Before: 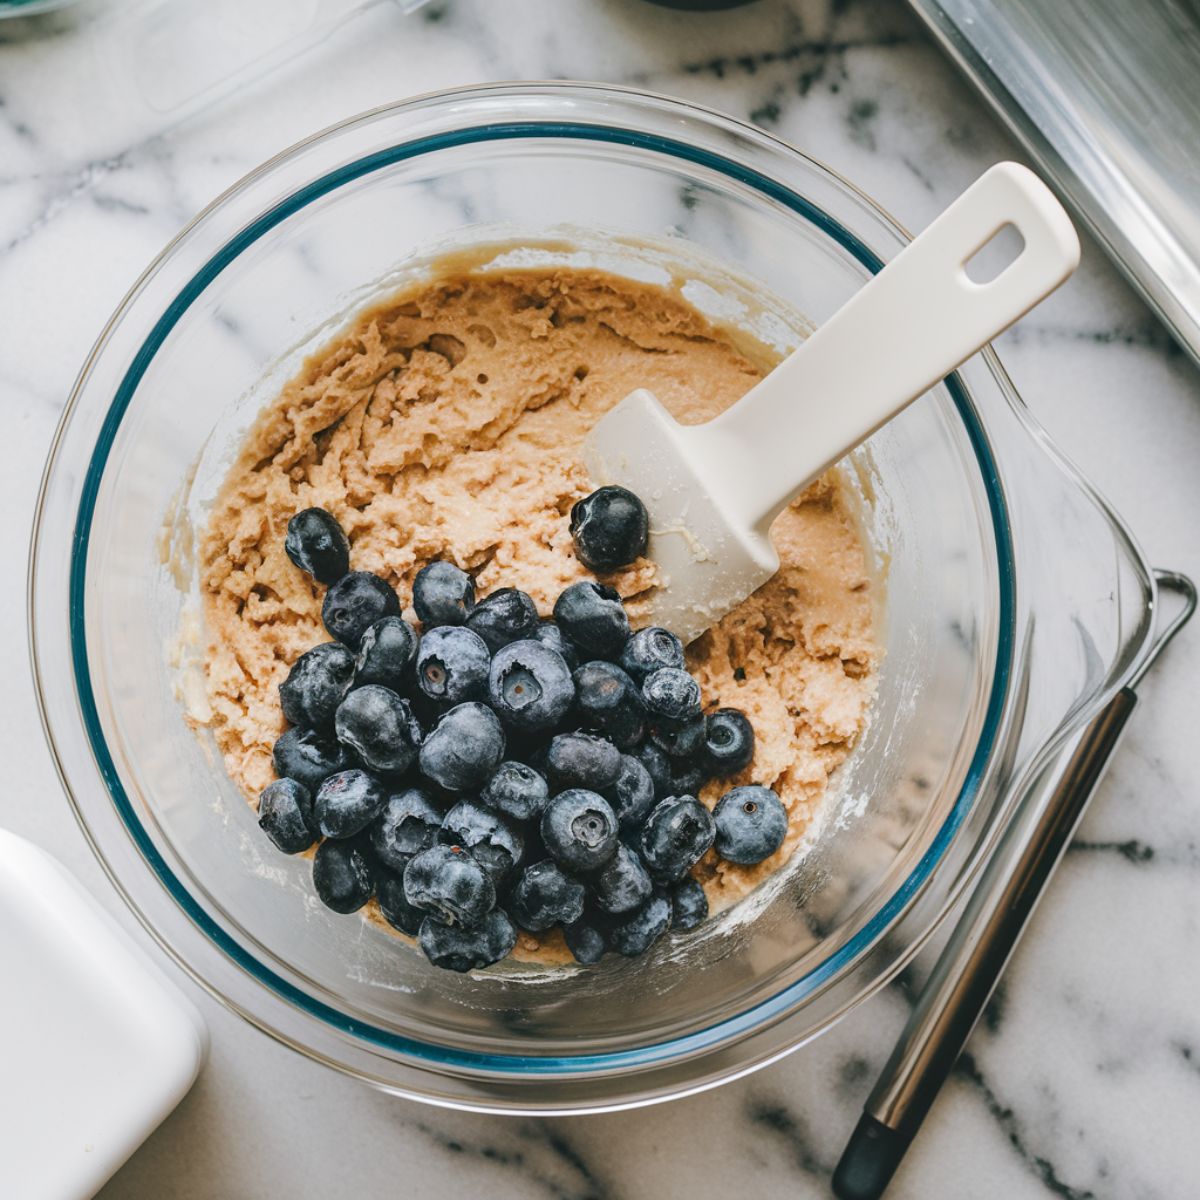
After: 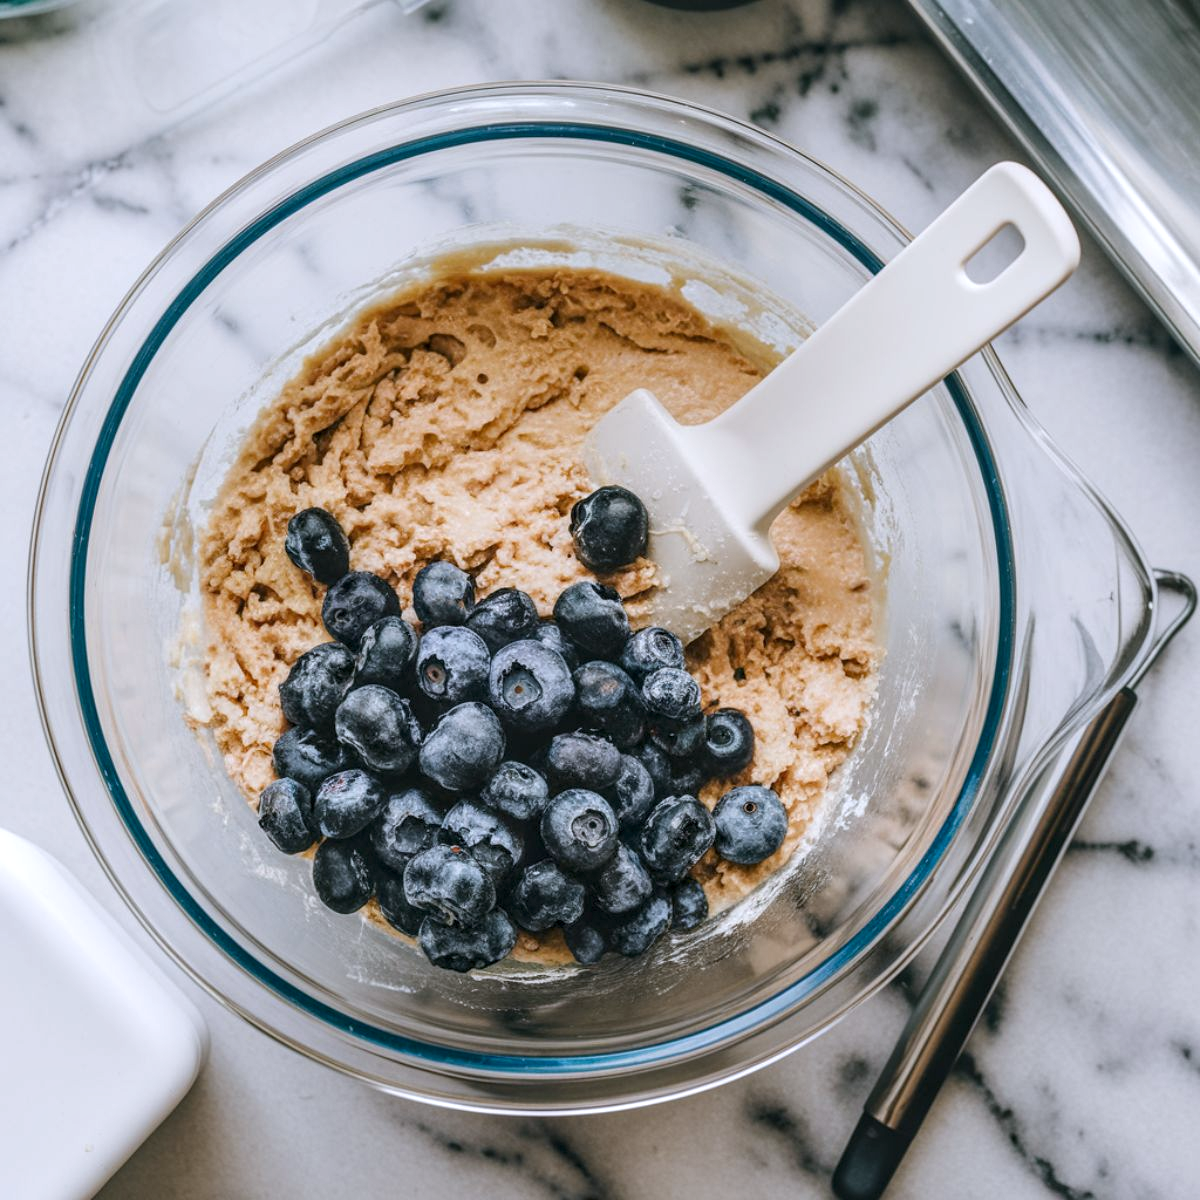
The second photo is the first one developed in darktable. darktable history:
local contrast: detail 130%
white balance: red 0.984, blue 1.059
